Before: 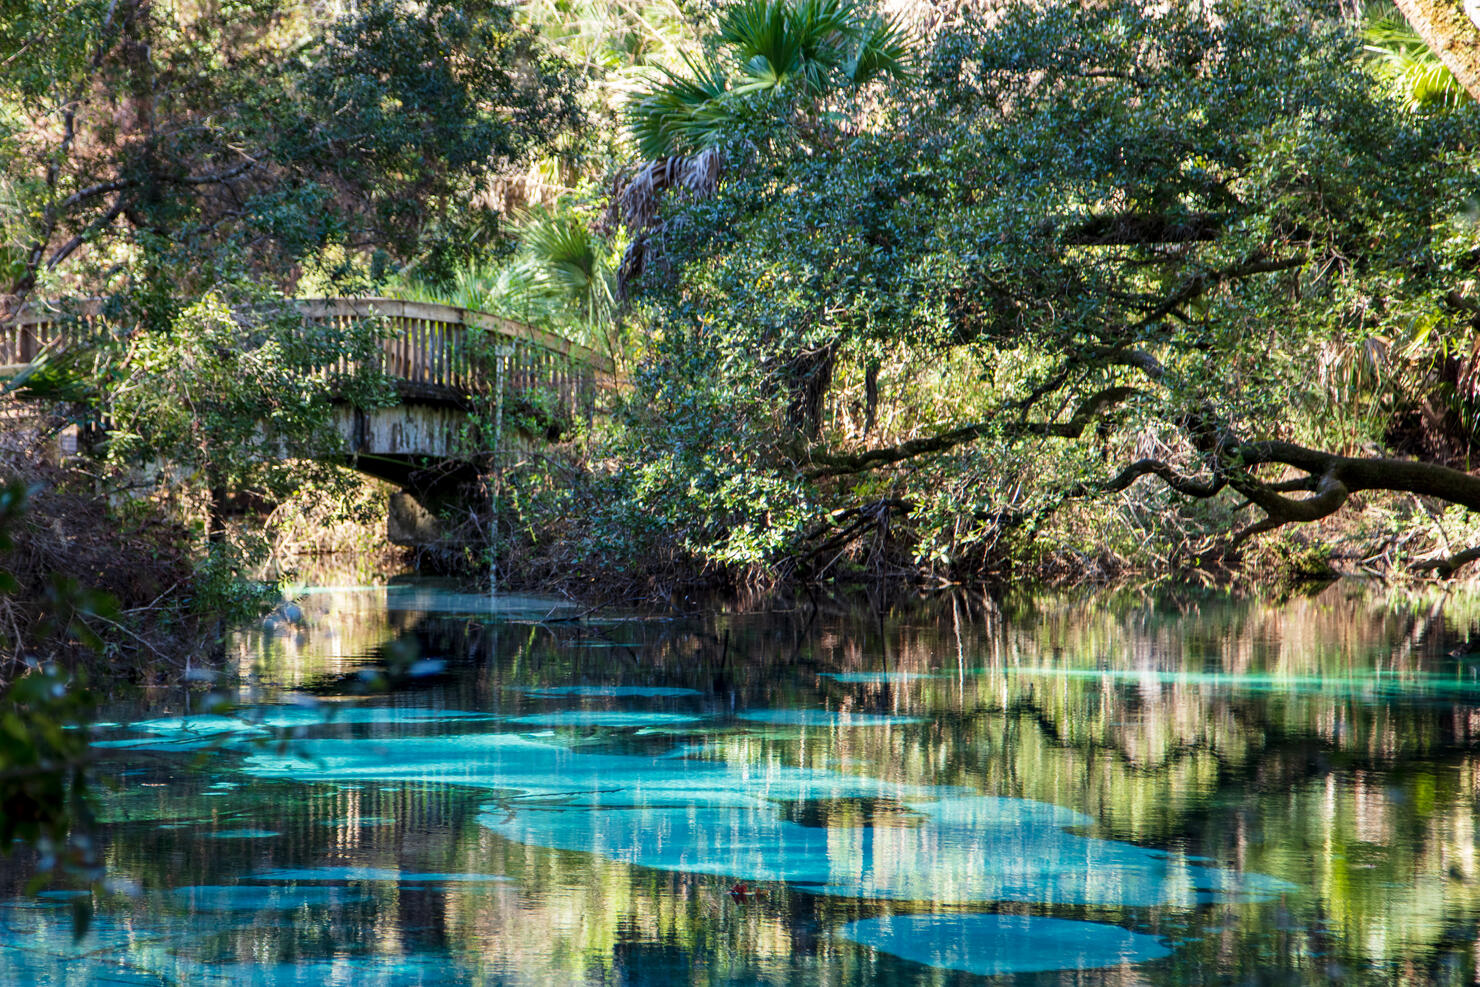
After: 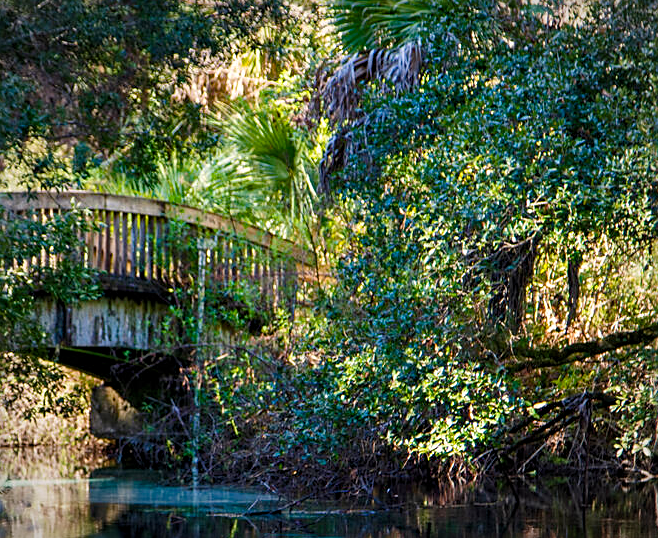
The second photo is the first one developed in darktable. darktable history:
color balance rgb: highlights gain › chroma 1.664%, highlights gain › hue 56.35°, perceptual saturation grading › global saturation 0.15%, perceptual saturation grading › mid-tones 6.145%, perceptual saturation grading › shadows 71.367%, global vibrance 20%
sharpen: on, module defaults
vignetting: fall-off start 80.47%, fall-off radius 62.42%, automatic ratio true, width/height ratio 1.416
tone equalizer: mask exposure compensation -0.494 EV
crop: left 20.189%, top 10.904%, right 35.331%, bottom 34.52%
